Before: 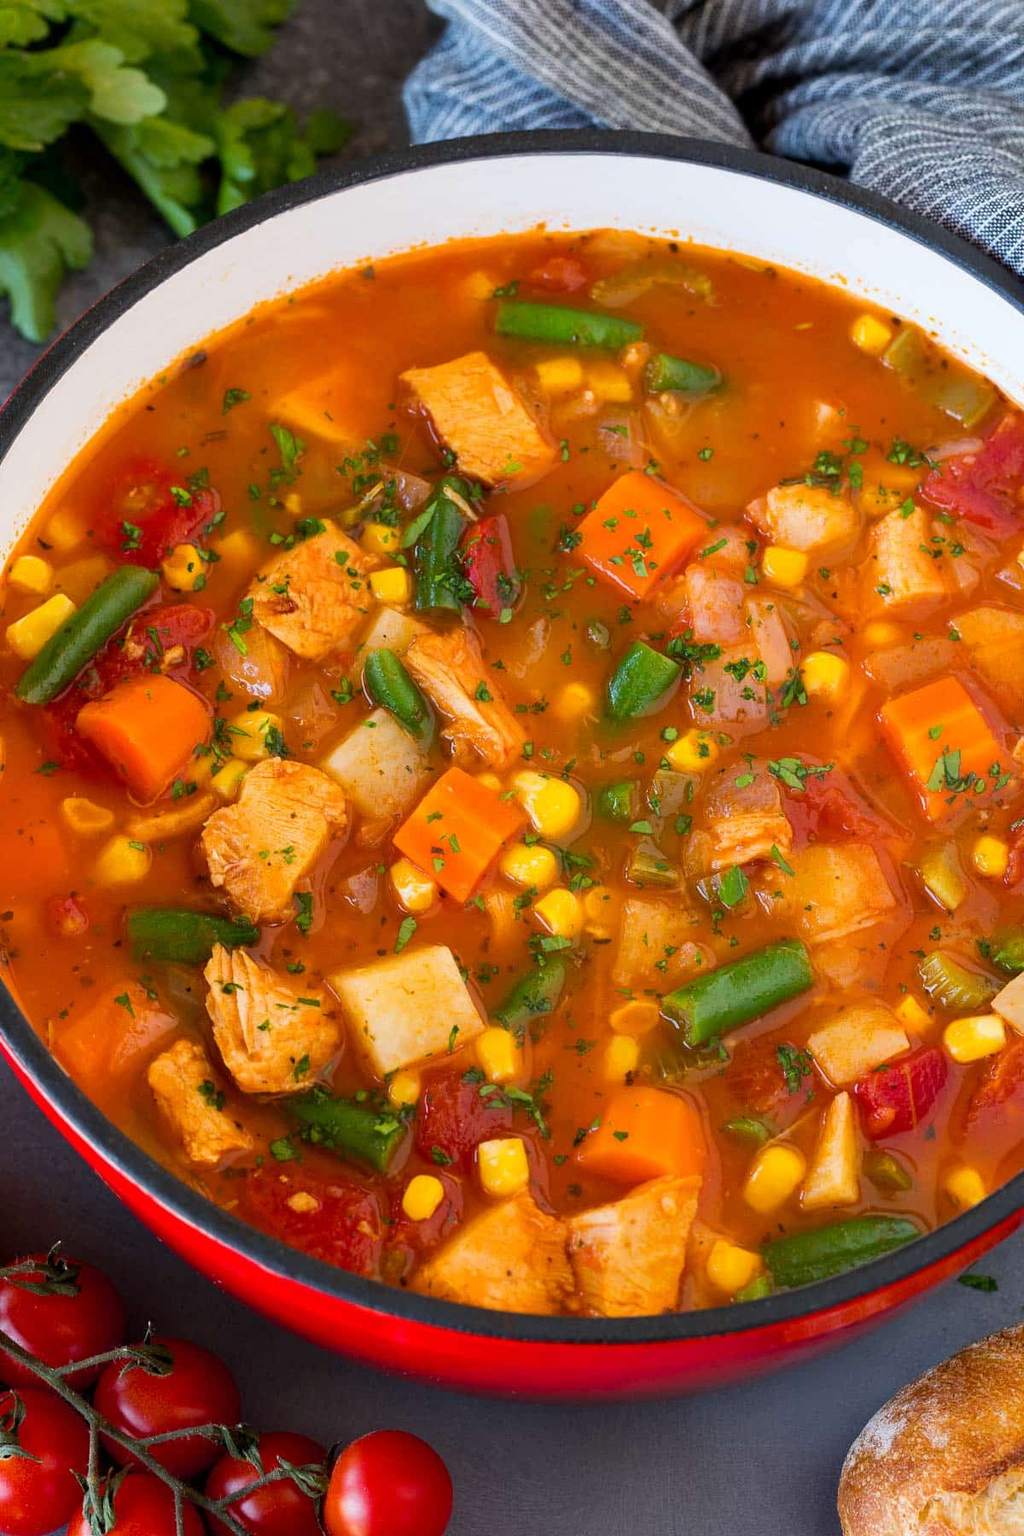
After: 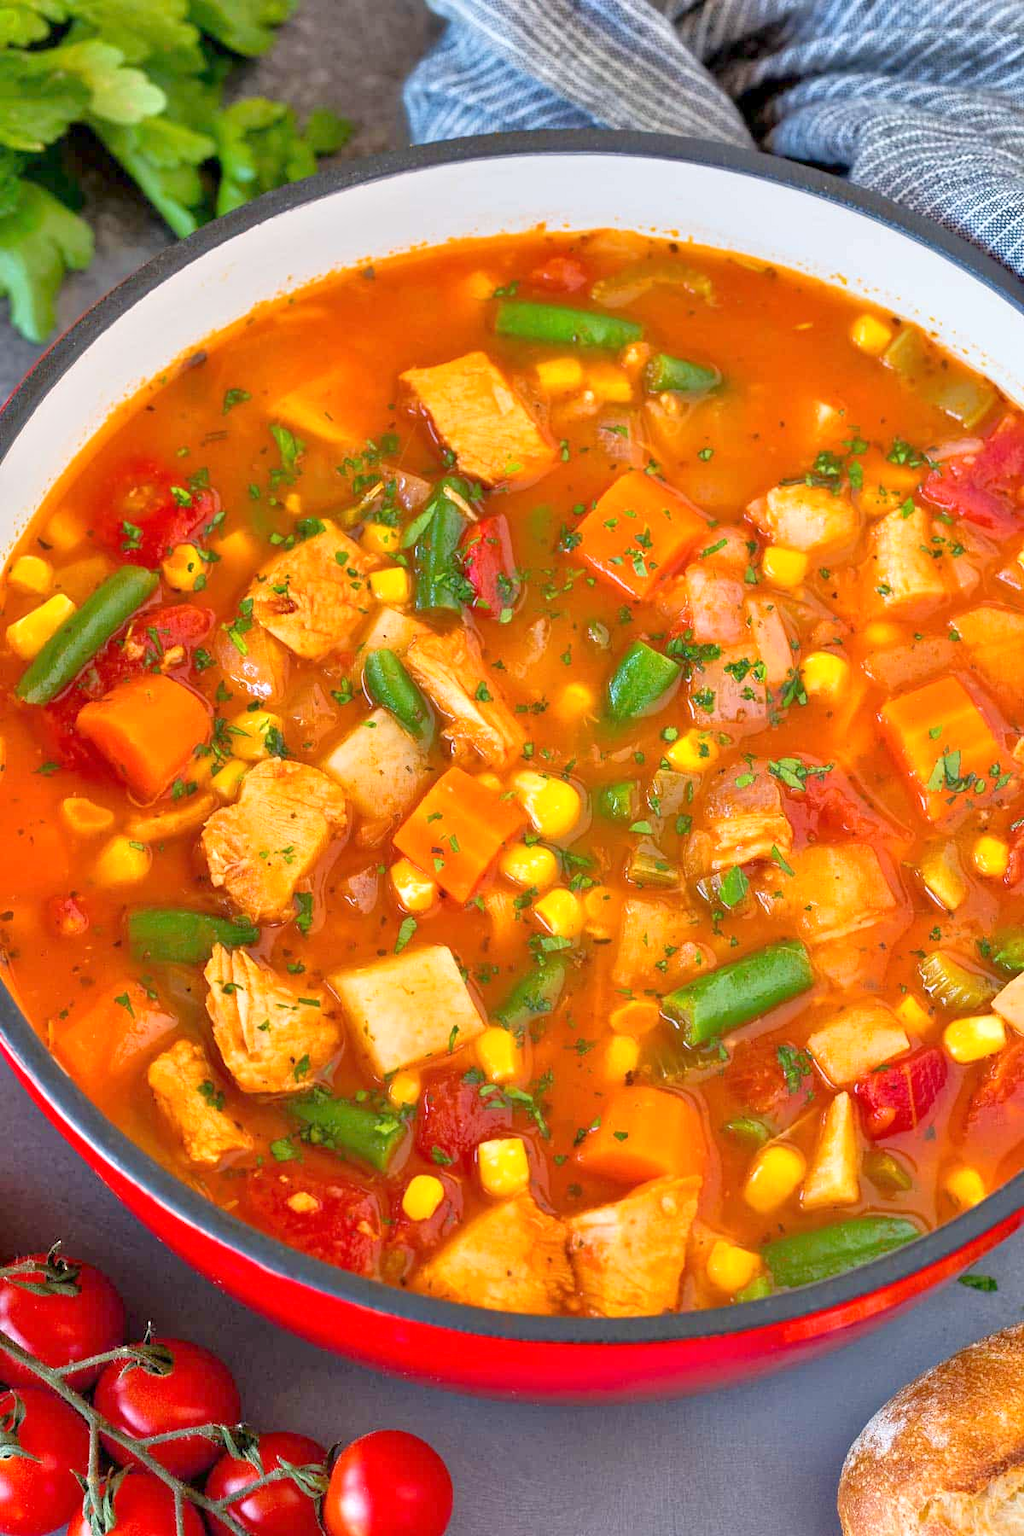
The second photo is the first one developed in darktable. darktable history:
tone equalizer: -8 EV 1.96 EV, -7 EV 2 EV, -6 EV 1.98 EV, -5 EV 1.97 EV, -4 EV 1.97 EV, -3 EV 1.47 EV, -2 EV 0.98 EV, -1 EV 0.497 EV
